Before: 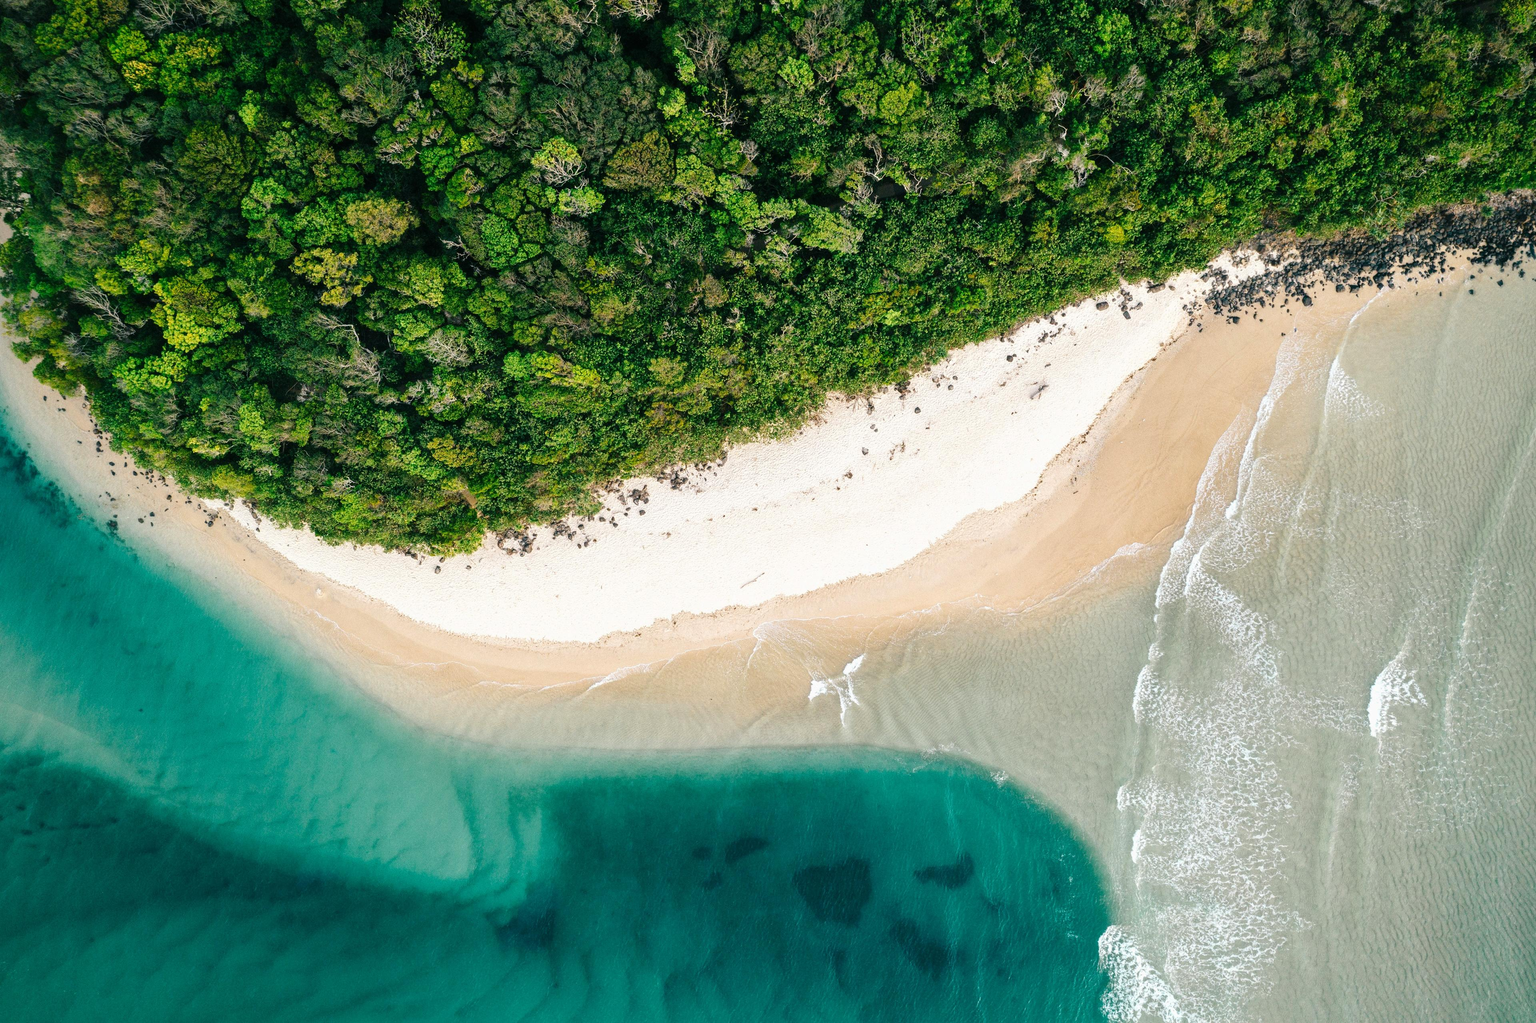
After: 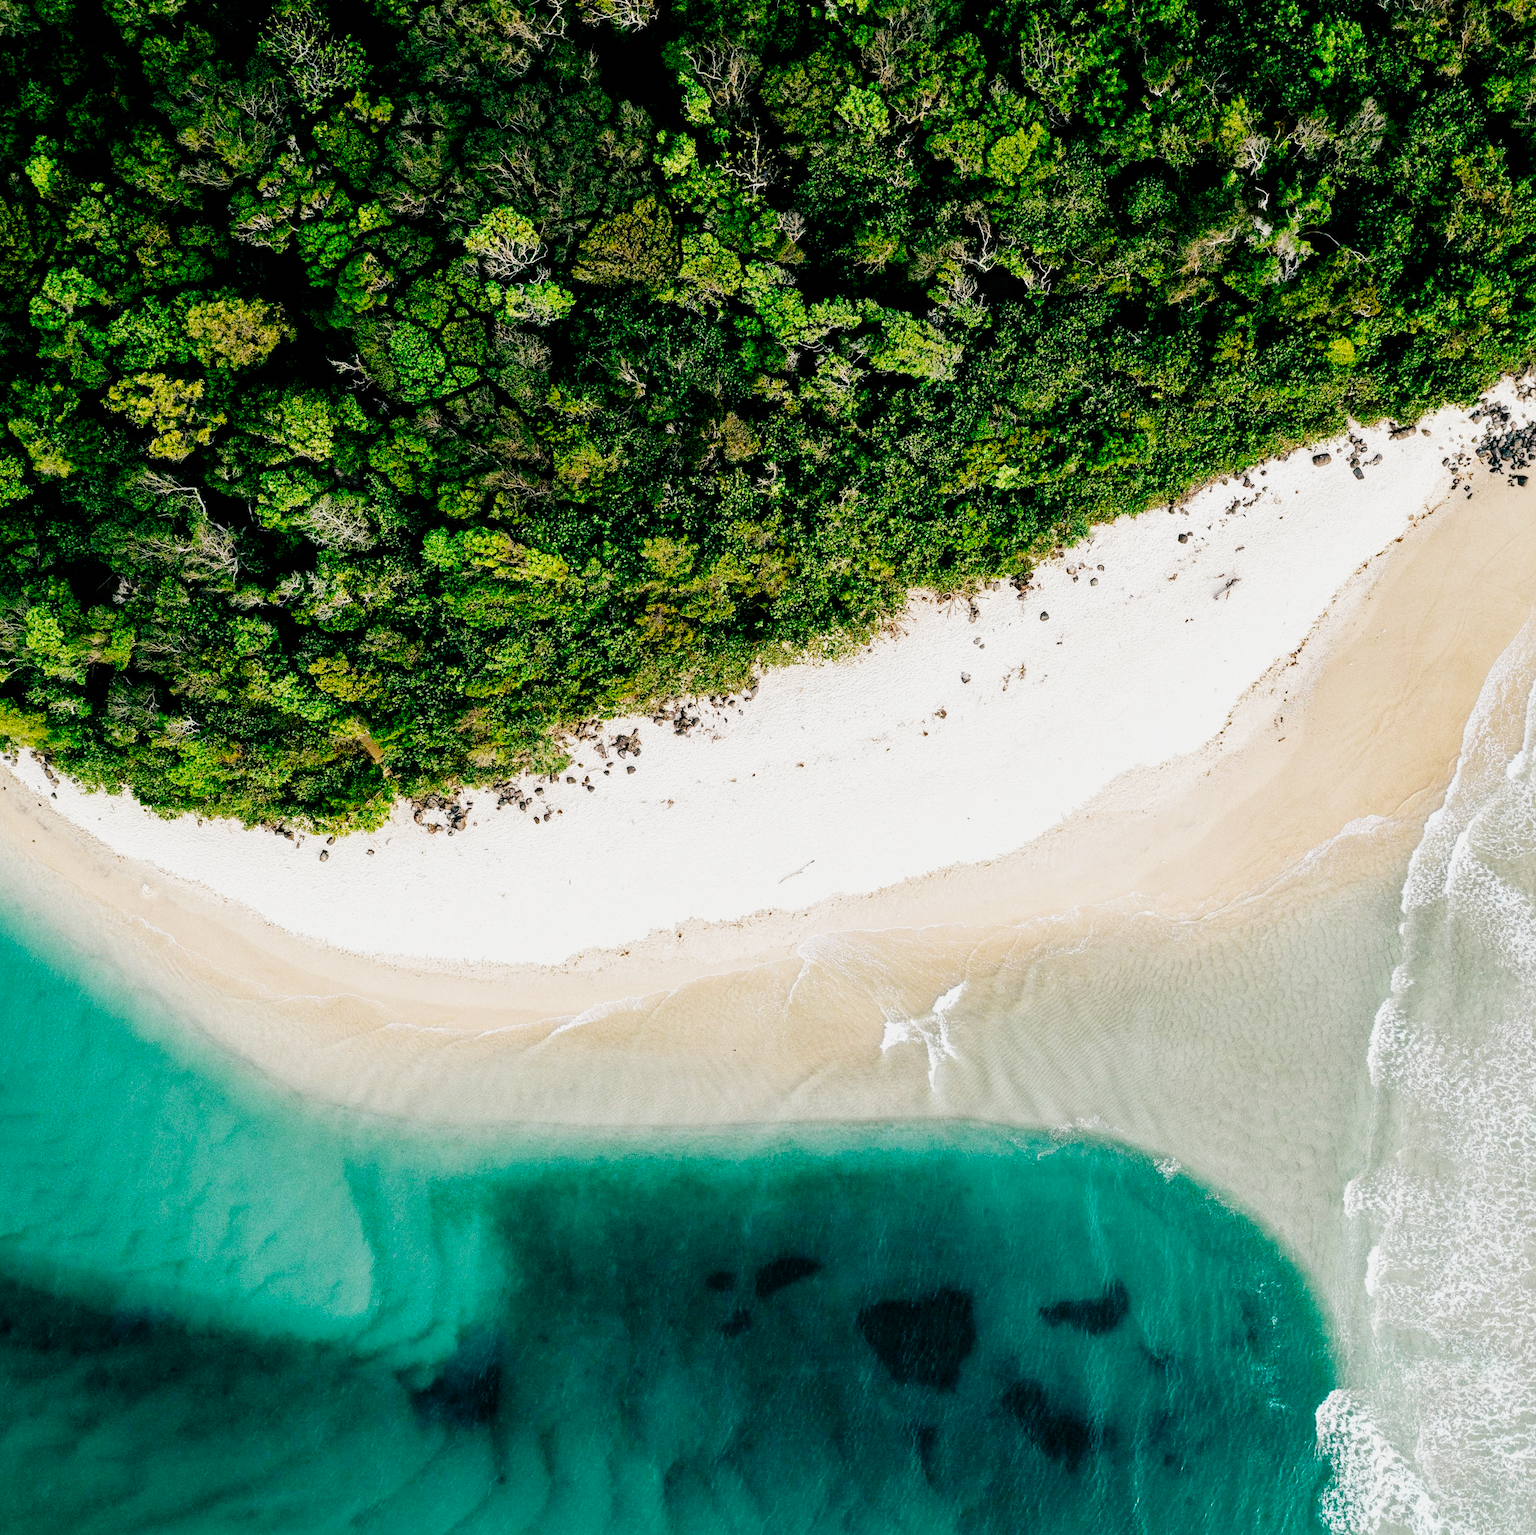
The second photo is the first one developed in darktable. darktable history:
filmic rgb: black relative exposure -5 EV, white relative exposure 3.99 EV, hardness 2.9, contrast 1.517, add noise in highlights 0.001, preserve chrominance no, color science v3 (2019), use custom middle-gray values true, contrast in highlights soft
crop and rotate: left 14.474%, right 18.887%
